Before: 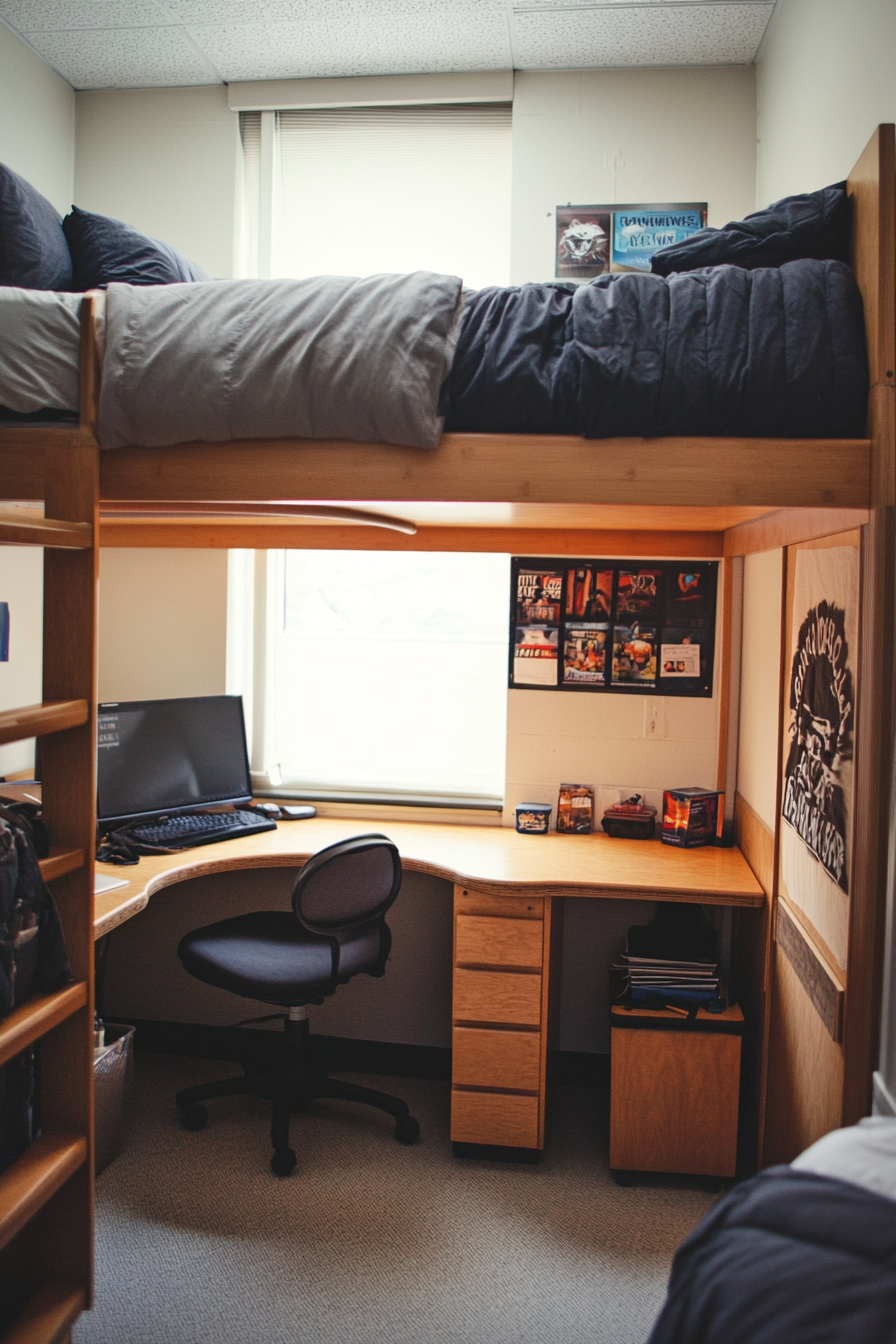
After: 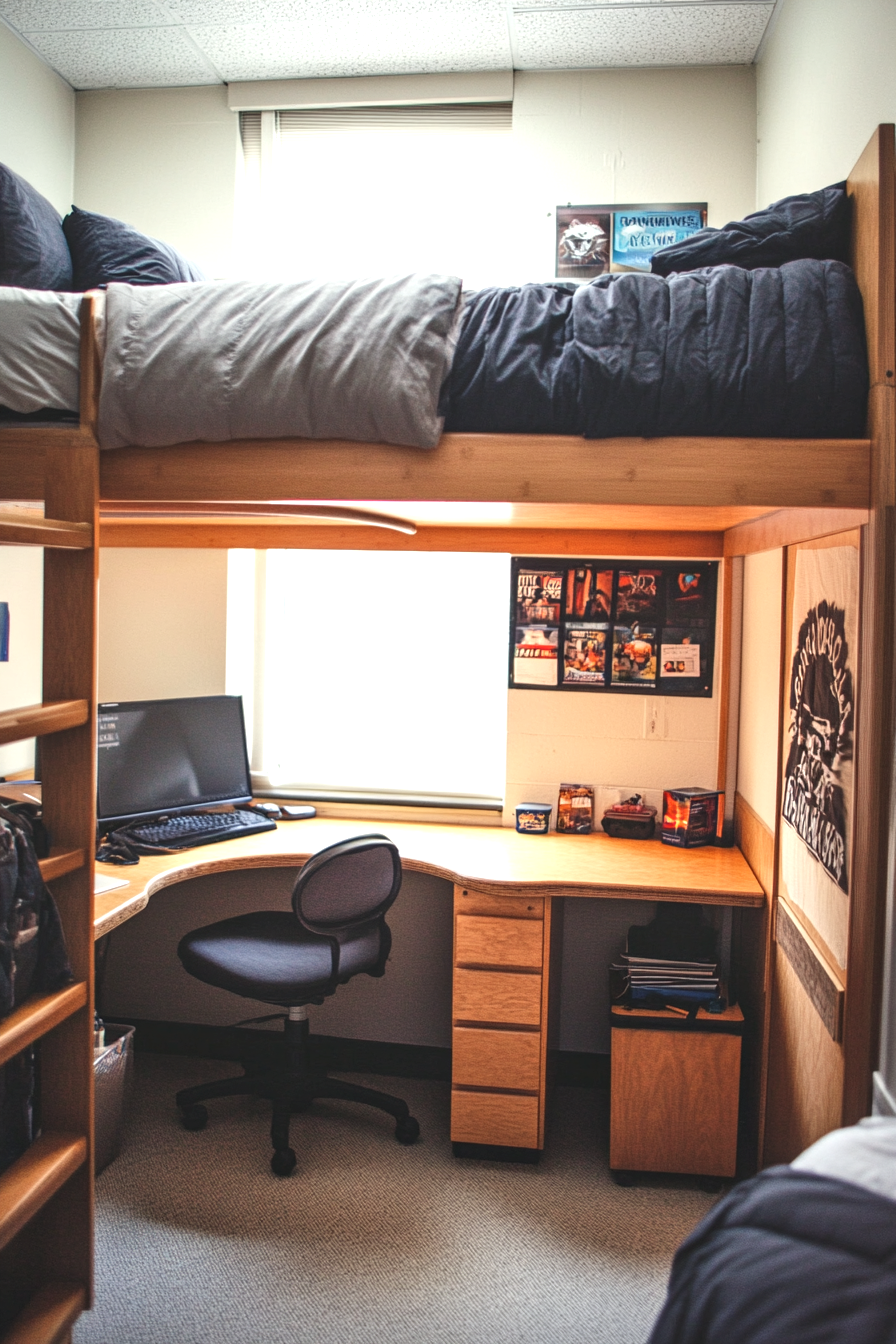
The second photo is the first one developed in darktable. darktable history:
local contrast: on, module defaults
exposure: exposure 0.605 EV, compensate highlight preservation false
